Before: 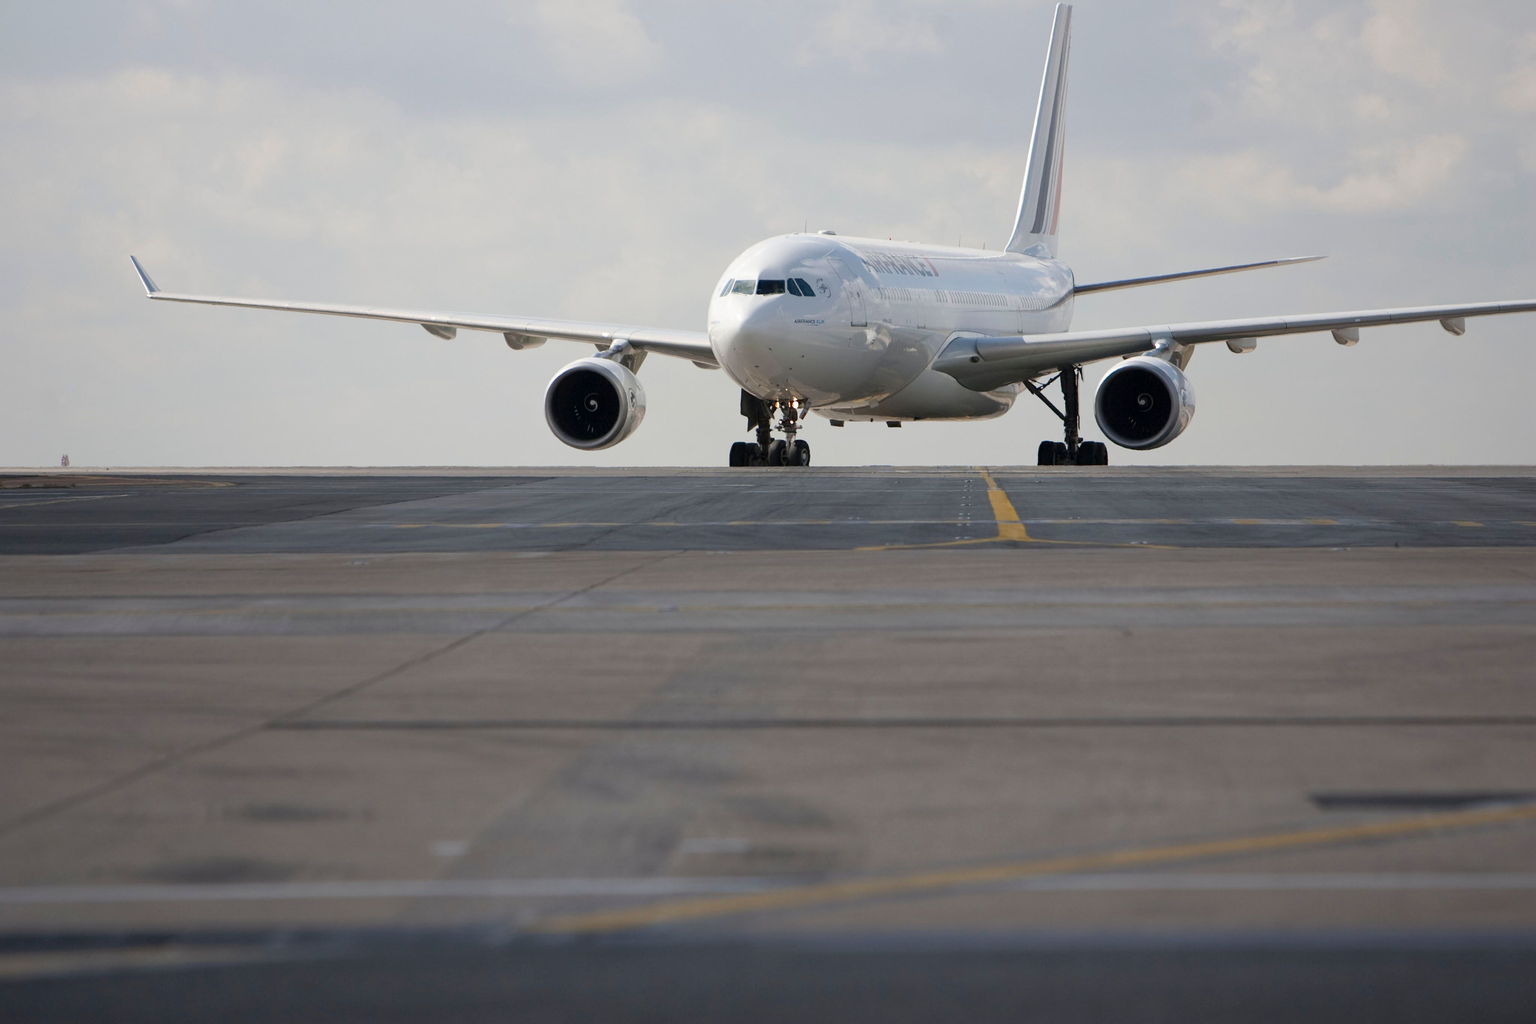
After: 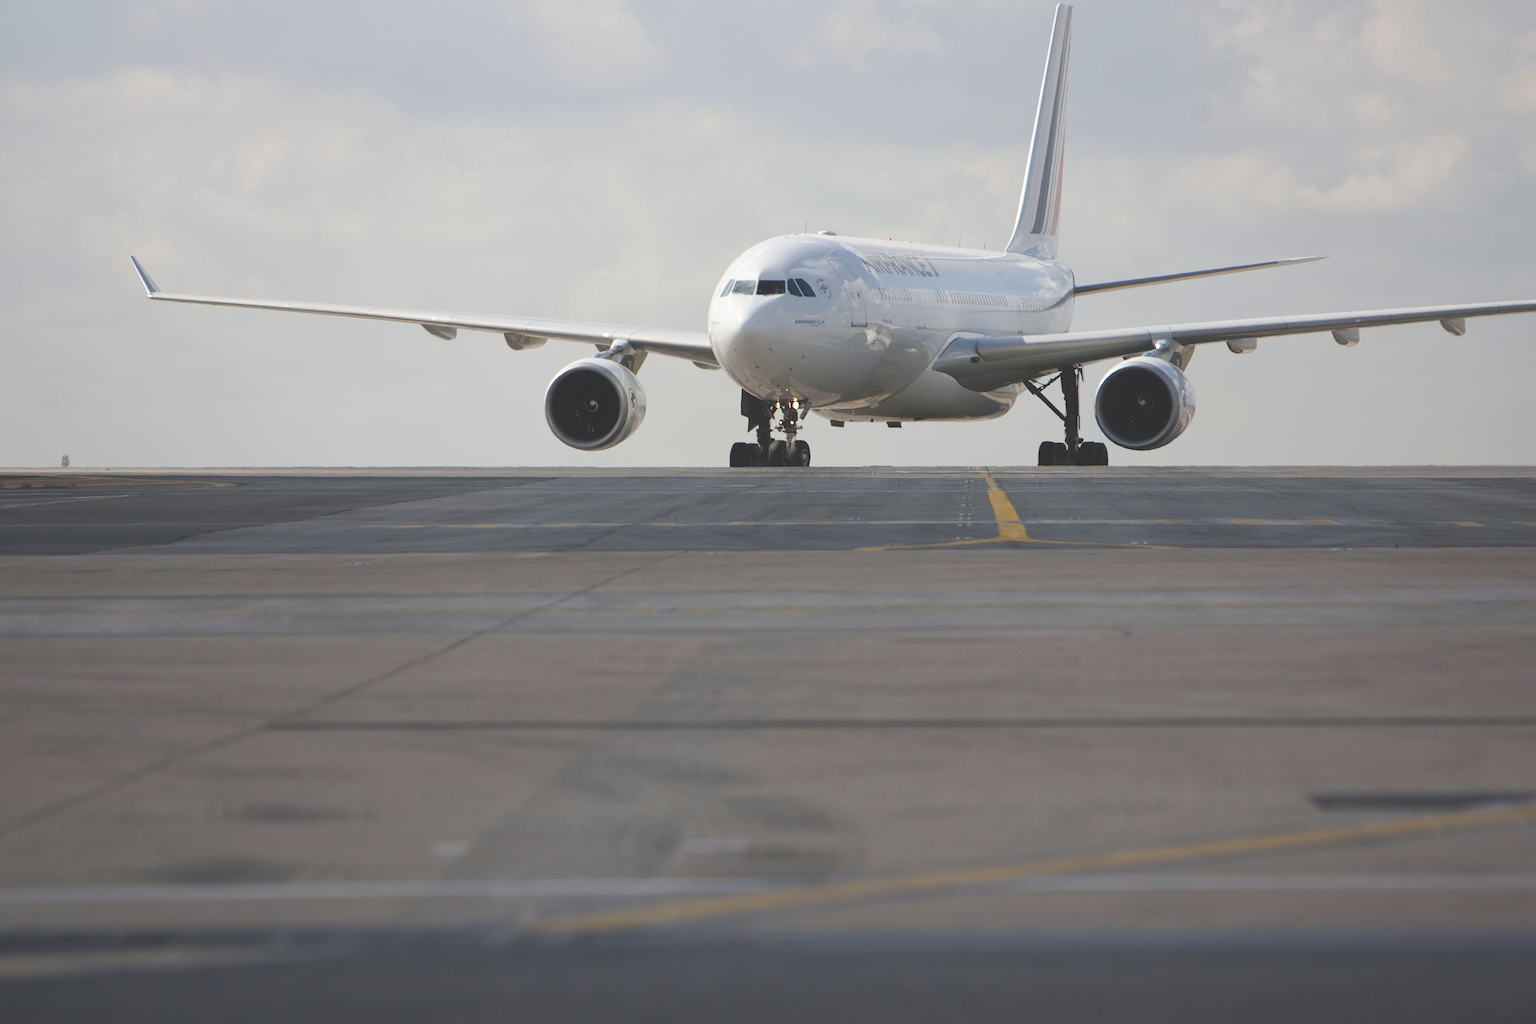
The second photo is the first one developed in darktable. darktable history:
exposure: black level correction -0.029, compensate highlight preservation false
